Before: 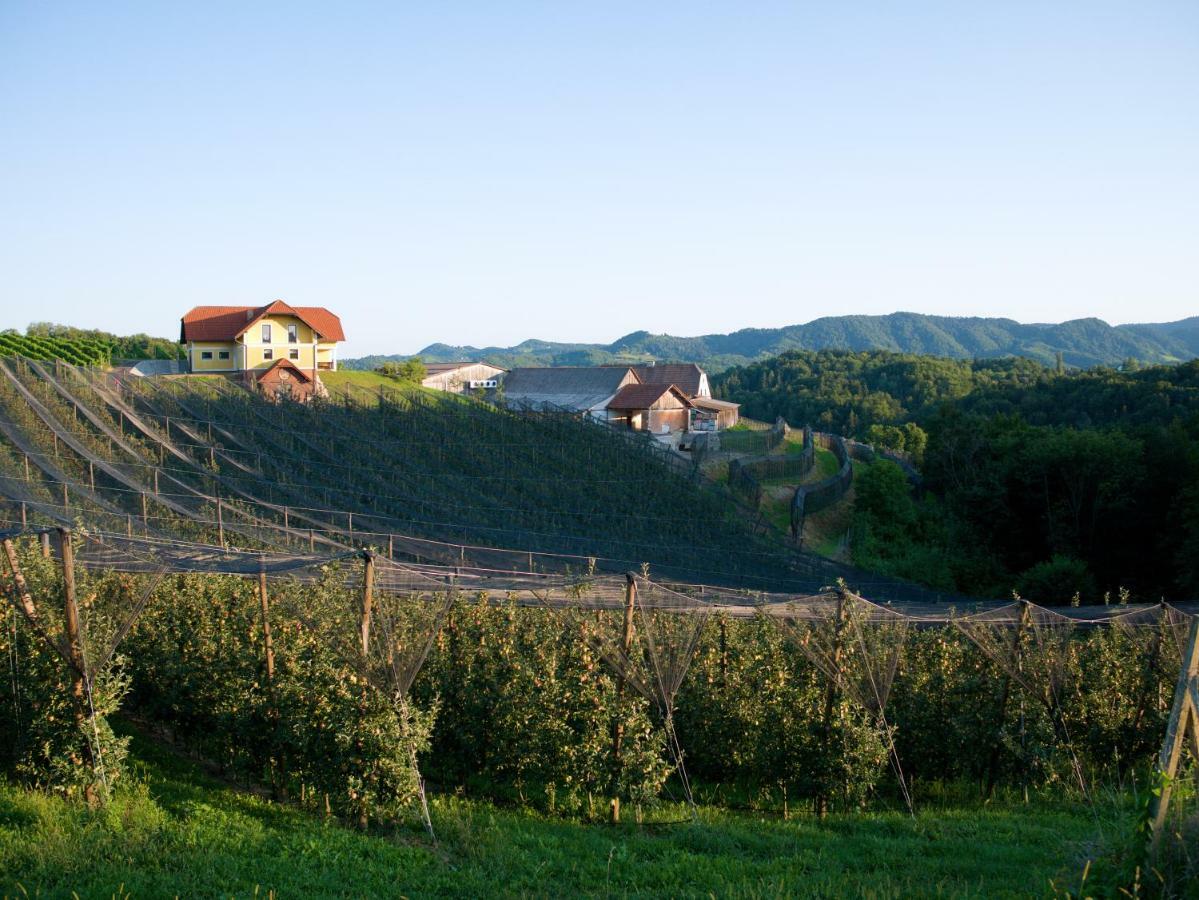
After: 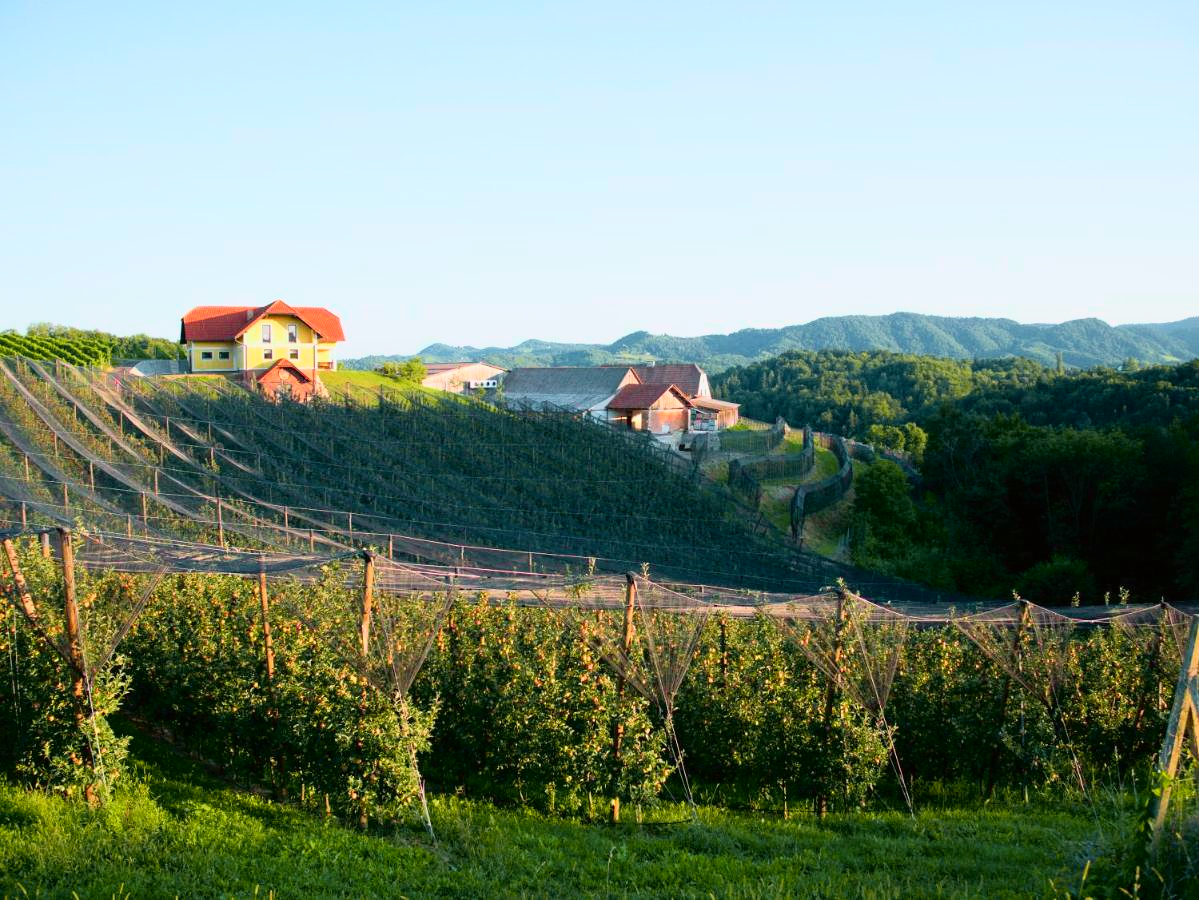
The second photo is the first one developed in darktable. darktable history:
tone curve: curves: ch0 [(0, 0.005) (0.103, 0.097) (0.18, 0.22) (0.378, 0.482) (0.504, 0.631) (0.663, 0.801) (0.834, 0.914) (1, 0.971)]; ch1 [(0, 0) (0.172, 0.123) (0.324, 0.253) (0.396, 0.388) (0.478, 0.461) (0.499, 0.498) (0.545, 0.587) (0.604, 0.692) (0.704, 0.818) (1, 1)]; ch2 [(0, 0) (0.411, 0.424) (0.496, 0.5) (0.521, 0.537) (0.555, 0.585) (0.628, 0.703) (1, 1)], color space Lab, independent channels, preserve colors none
